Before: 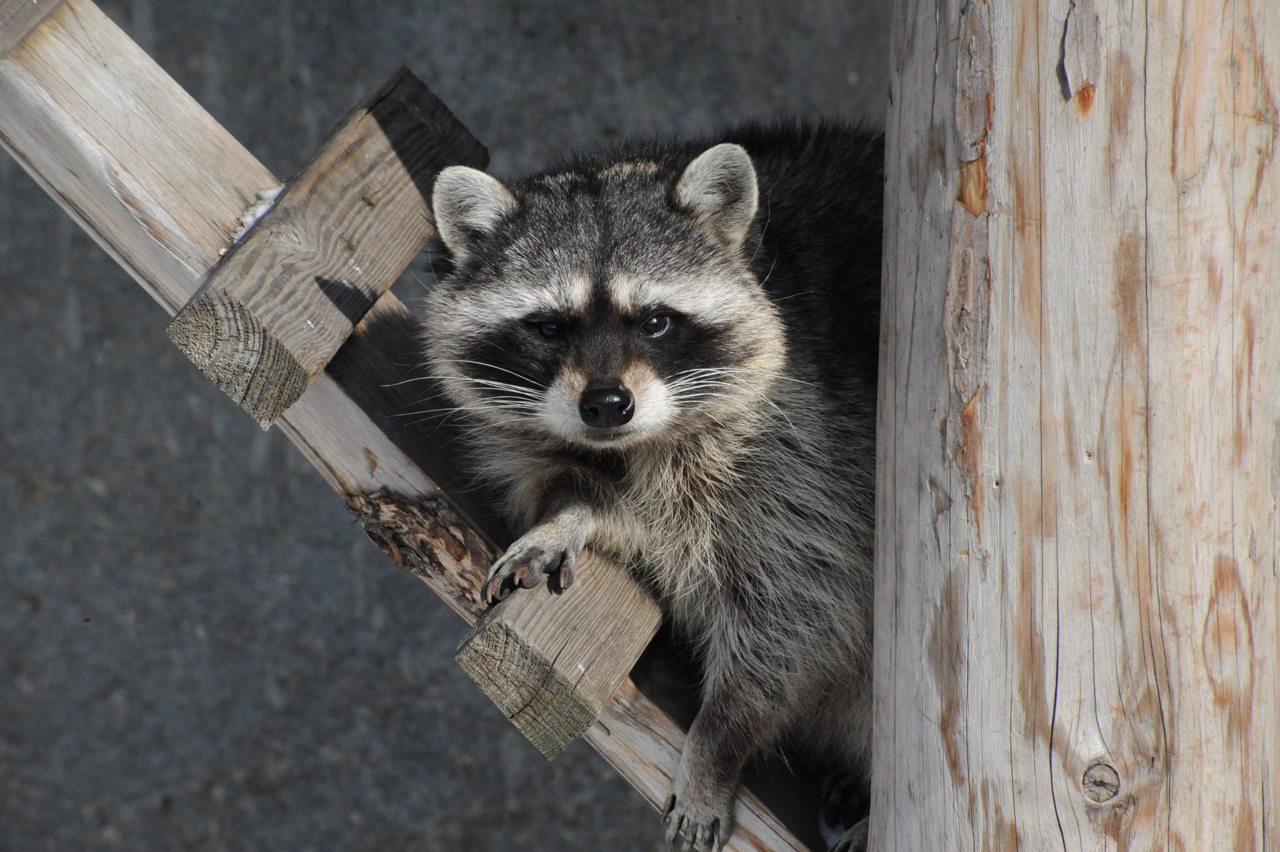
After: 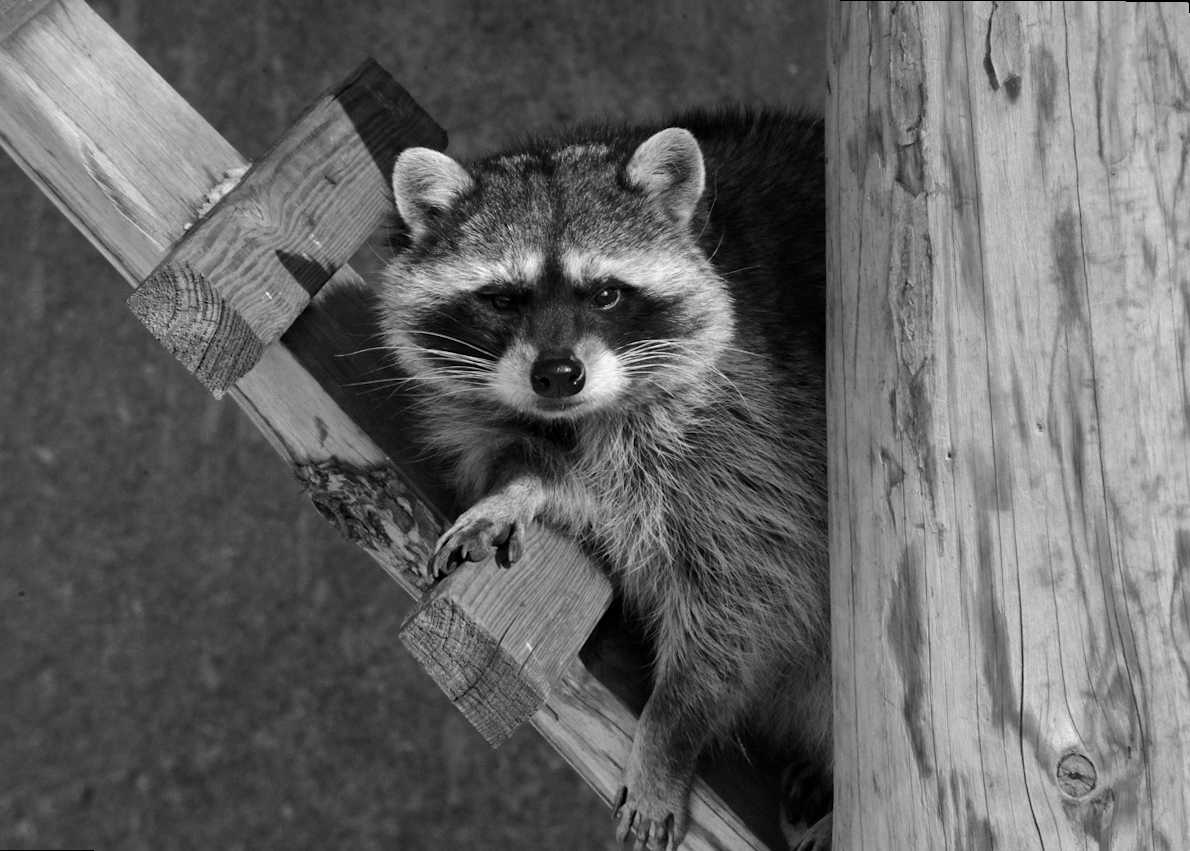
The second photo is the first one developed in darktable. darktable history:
color zones: curves: ch0 [(0.002, 0.589) (0.107, 0.484) (0.146, 0.249) (0.217, 0.352) (0.309, 0.525) (0.39, 0.404) (0.455, 0.169) (0.597, 0.055) (0.724, 0.212) (0.775, 0.691) (0.869, 0.571) (1, 0.587)]; ch1 [(0, 0) (0.143, 0) (0.286, 0) (0.429, 0) (0.571, 0) (0.714, 0) (0.857, 0)]
rotate and perspective: rotation 0.215°, lens shift (vertical) -0.139, crop left 0.069, crop right 0.939, crop top 0.002, crop bottom 0.996
contrast equalizer: y [[0.509, 0.517, 0.523, 0.523, 0.517, 0.509], [0.5 ×6], [0.5 ×6], [0 ×6], [0 ×6]]
